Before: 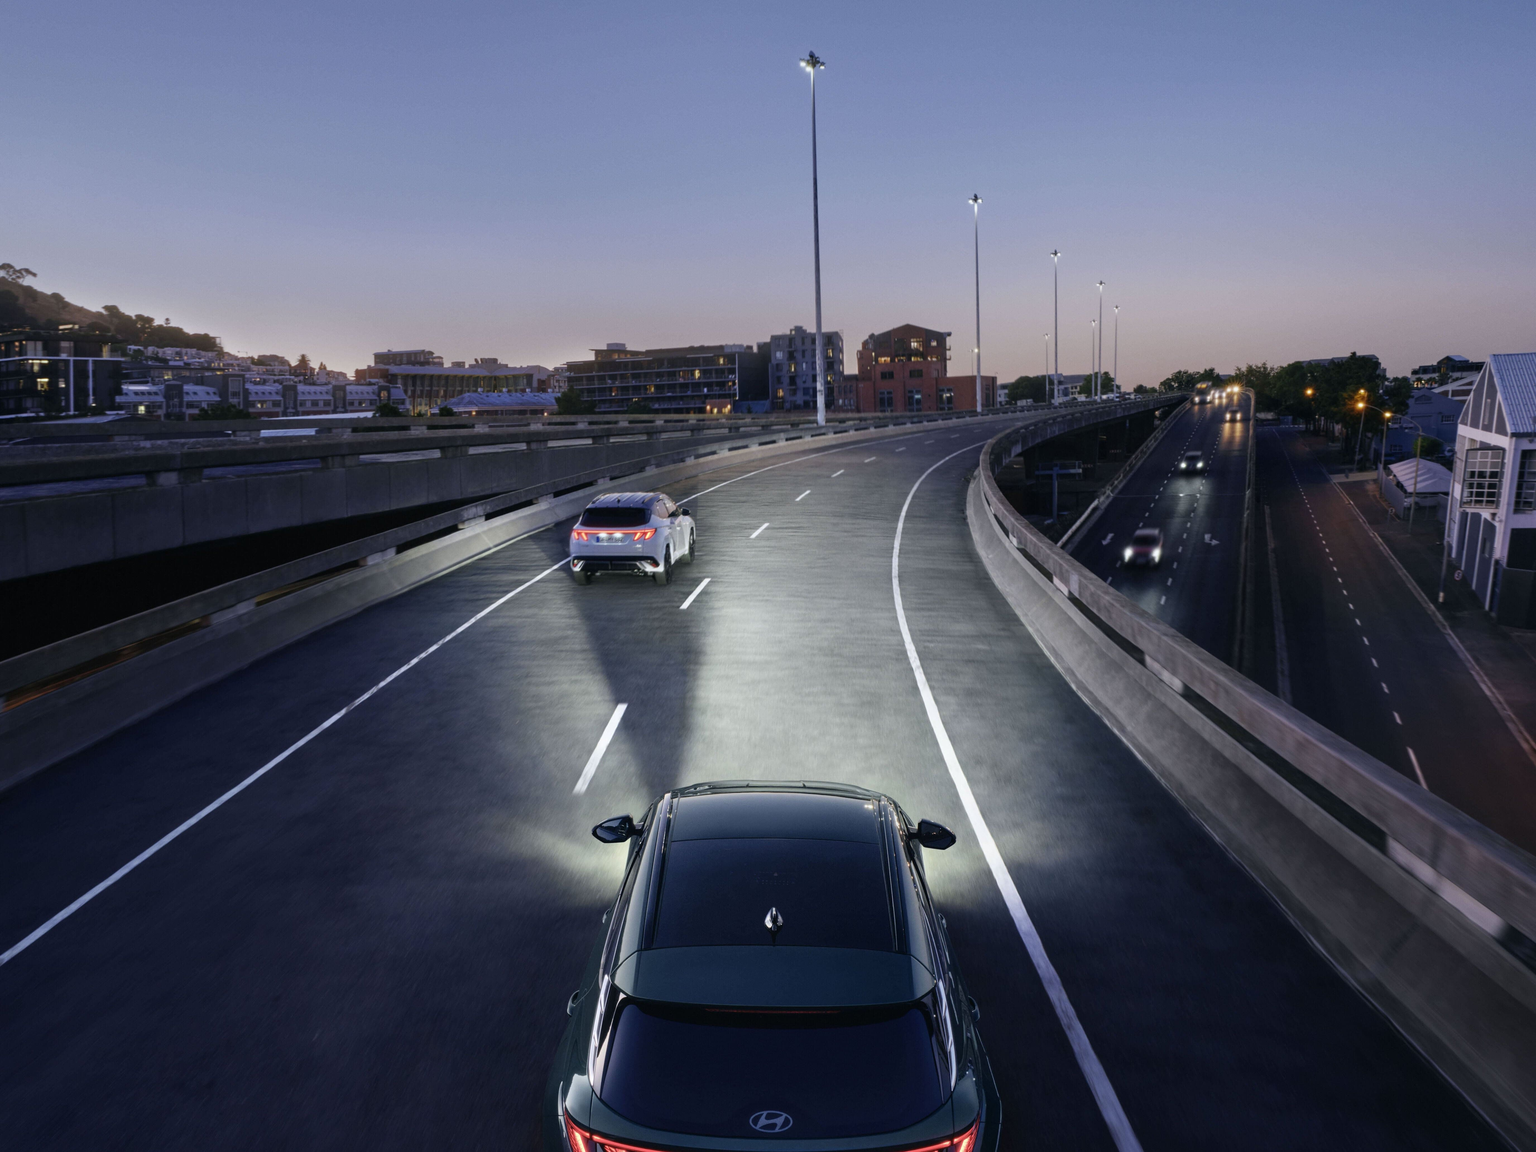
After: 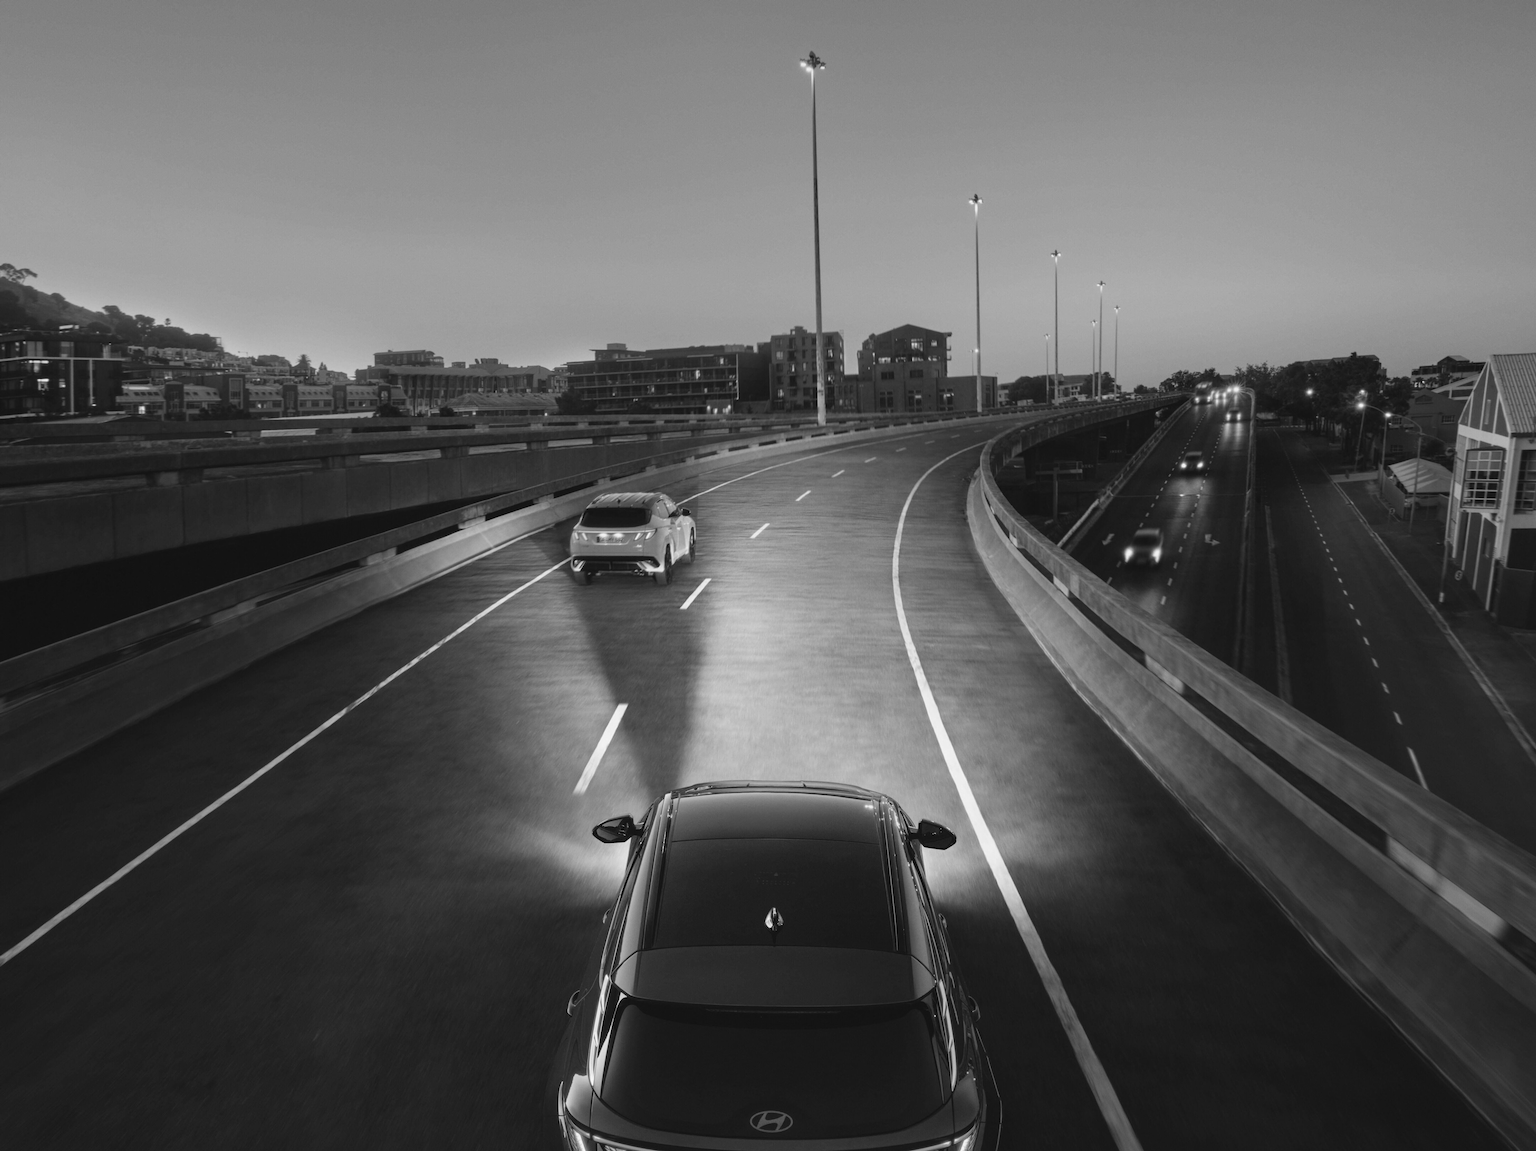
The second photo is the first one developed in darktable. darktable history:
color balance: lift [1.004, 1.002, 1.002, 0.998], gamma [1, 1.007, 1.002, 0.993], gain [1, 0.977, 1.013, 1.023], contrast -3.64%
monochrome: a 16.01, b -2.65, highlights 0.52
